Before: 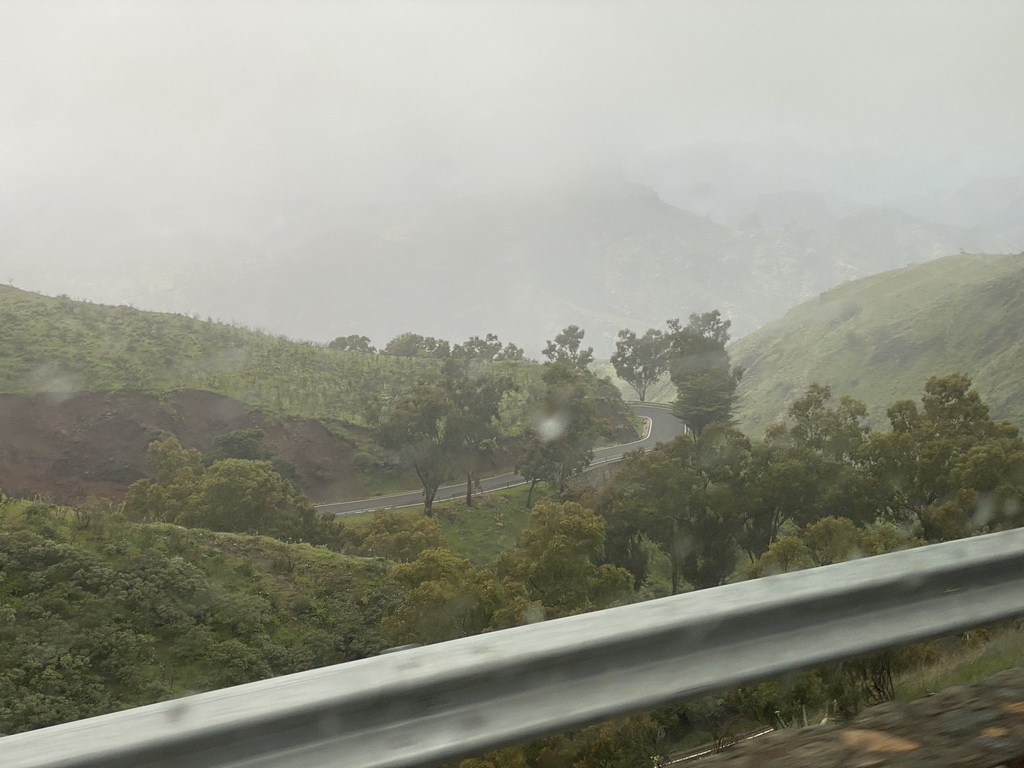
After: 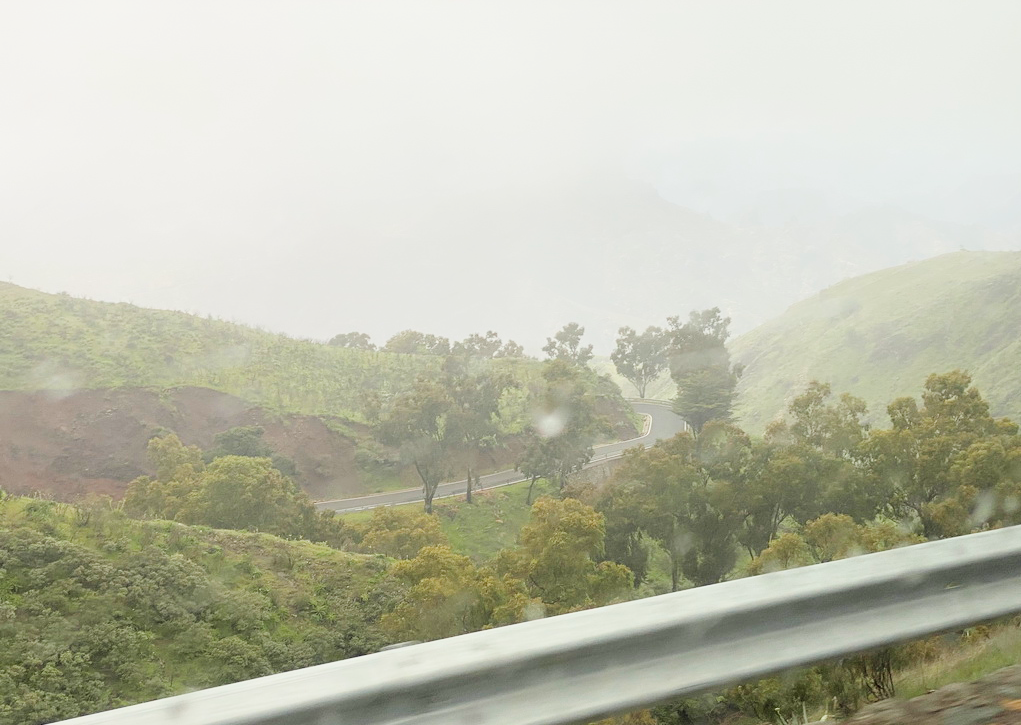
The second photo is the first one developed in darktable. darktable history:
exposure: black level correction 0, exposure 1.45 EV, compensate exposure bias true, compensate highlight preservation false
filmic rgb: black relative exposure -7.65 EV, white relative exposure 4.56 EV, hardness 3.61
crop: top 0.448%, right 0.264%, bottom 5.045%
